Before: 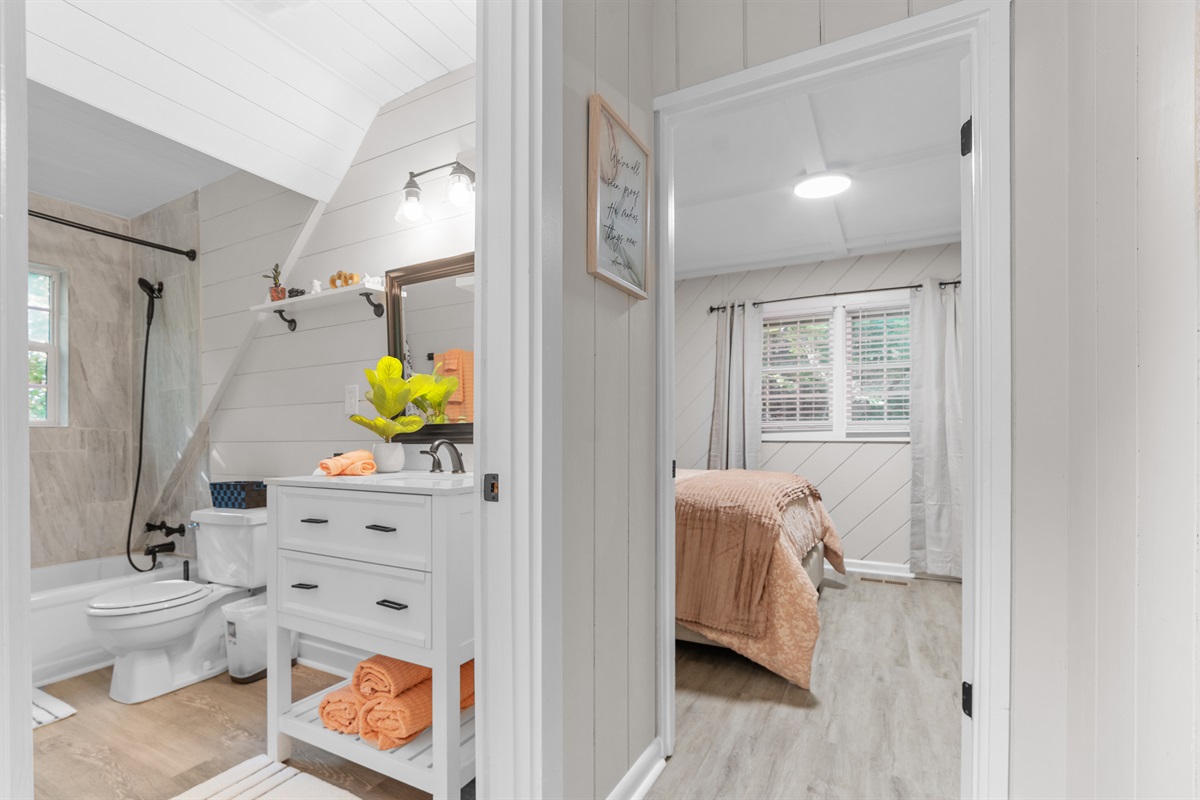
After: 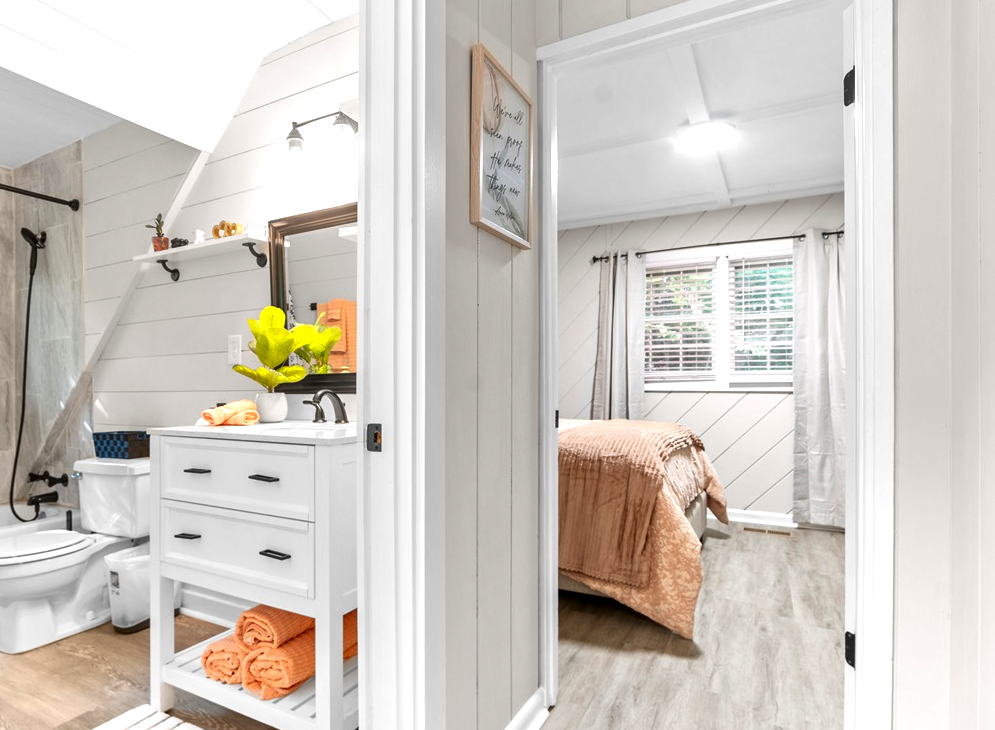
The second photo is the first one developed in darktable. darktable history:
exposure: exposure 0.601 EV, compensate exposure bias true, compensate highlight preservation false
contrast brightness saturation: contrast 0.069, brightness -0.137, saturation 0.11
crop: left 9.774%, top 6.304%, right 7.266%, bottom 2.404%
local contrast: mode bilateral grid, contrast 20, coarseness 51, detail 119%, midtone range 0.2
